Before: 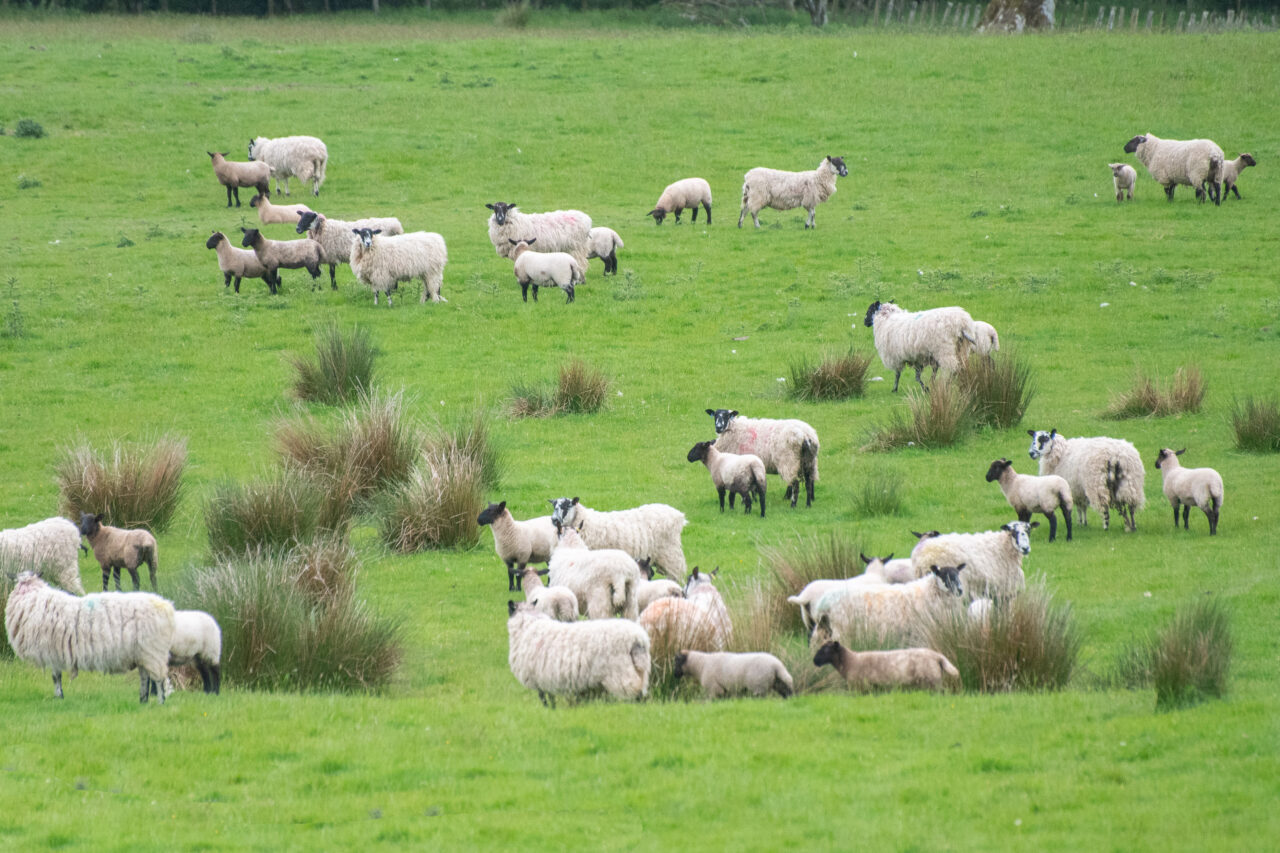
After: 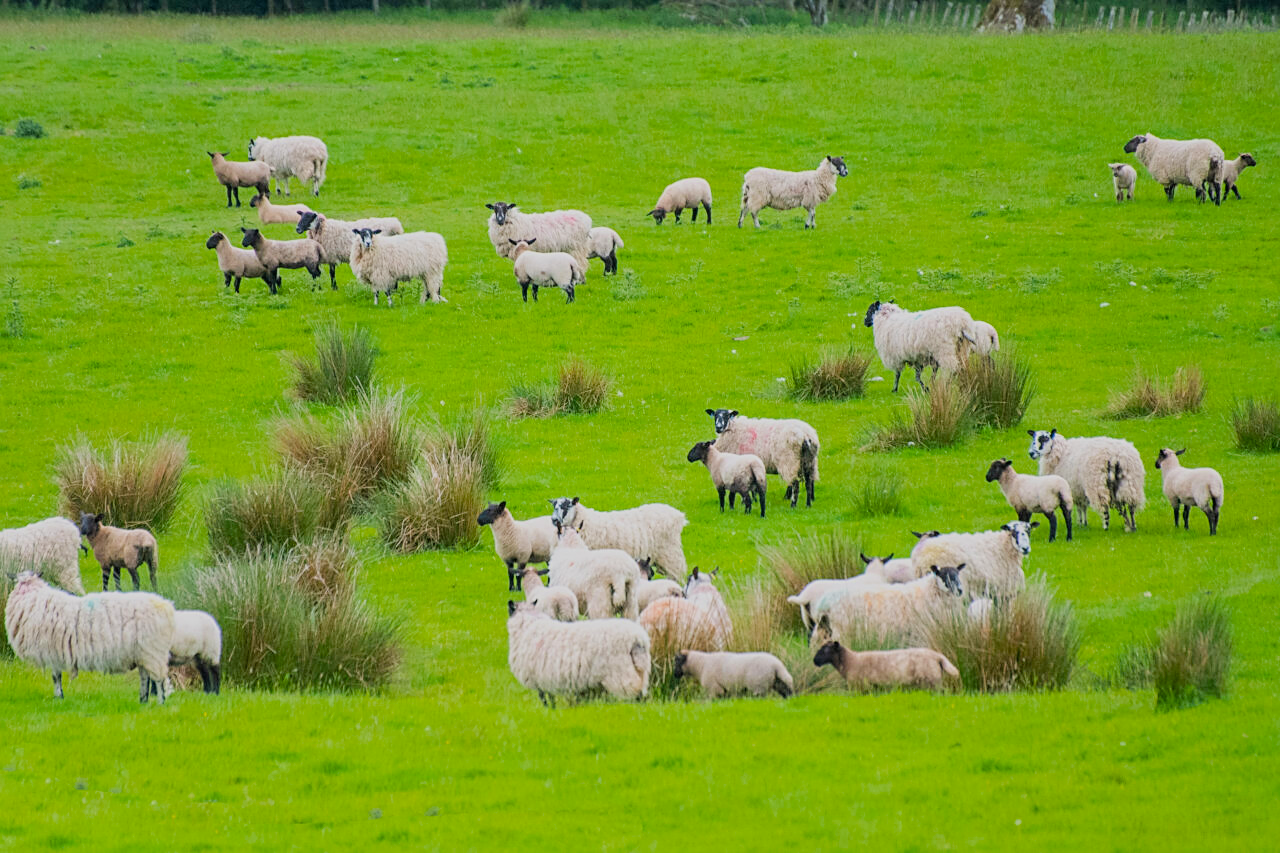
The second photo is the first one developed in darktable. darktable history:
color balance rgb: linear chroma grading › global chroma 18.656%, perceptual saturation grading › global saturation 19.977%, global vibrance 20%
sharpen: on, module defaults
filmic rgb: black relative exposure -7.65 EV, white relative exposure 4.56 EV, hardness 3.61
